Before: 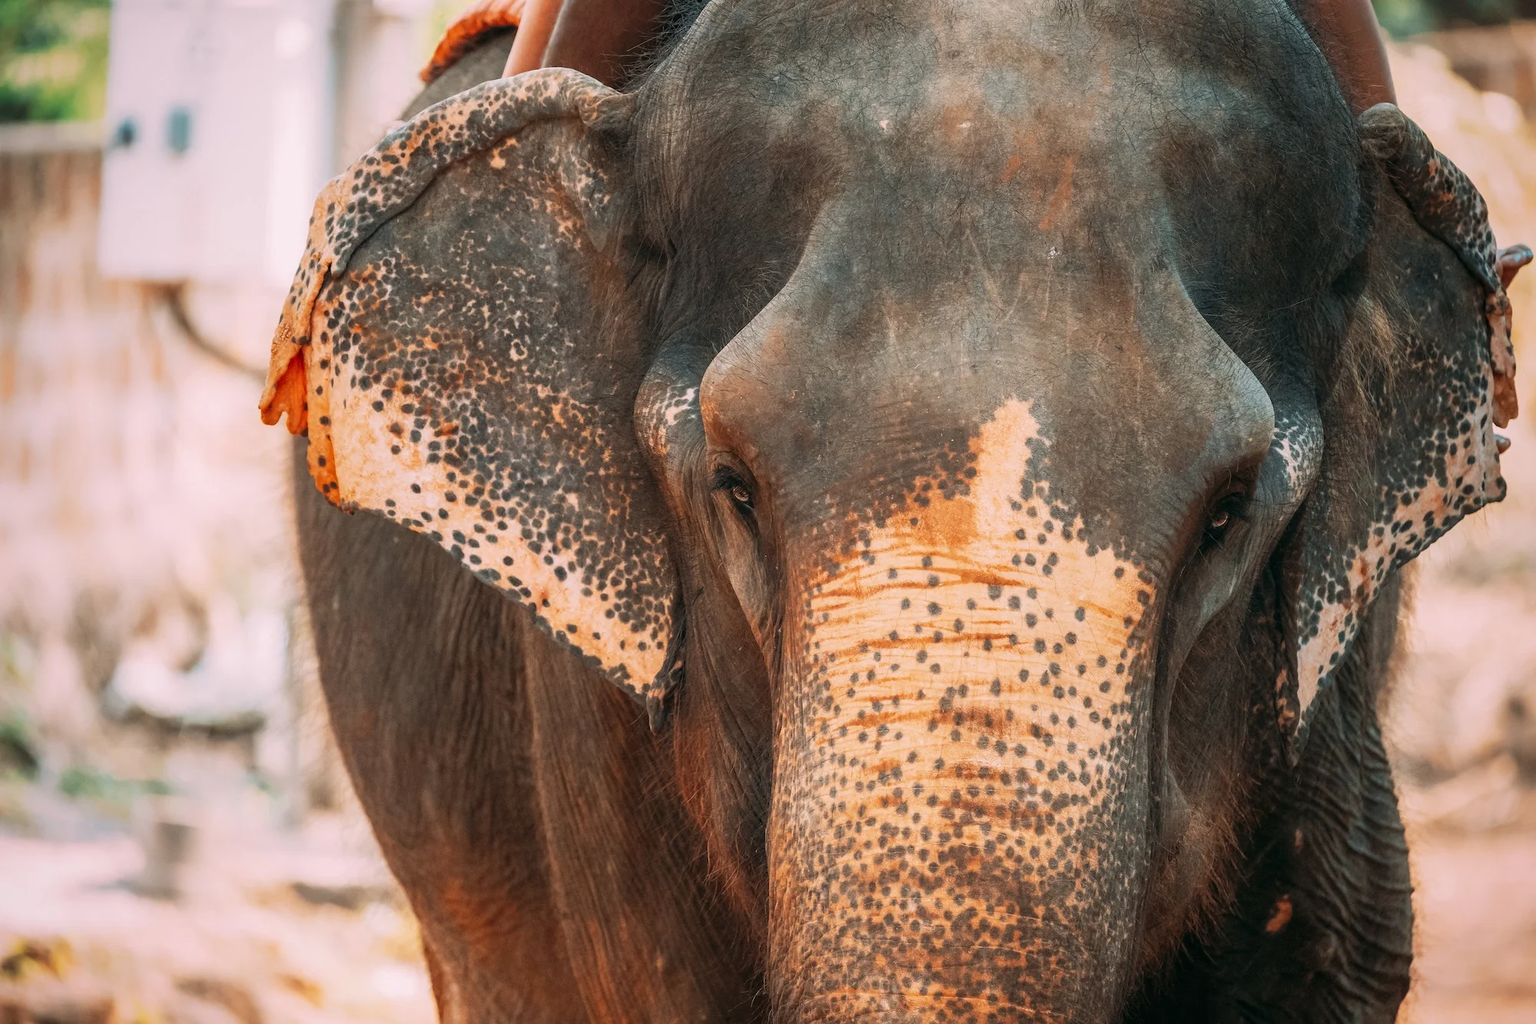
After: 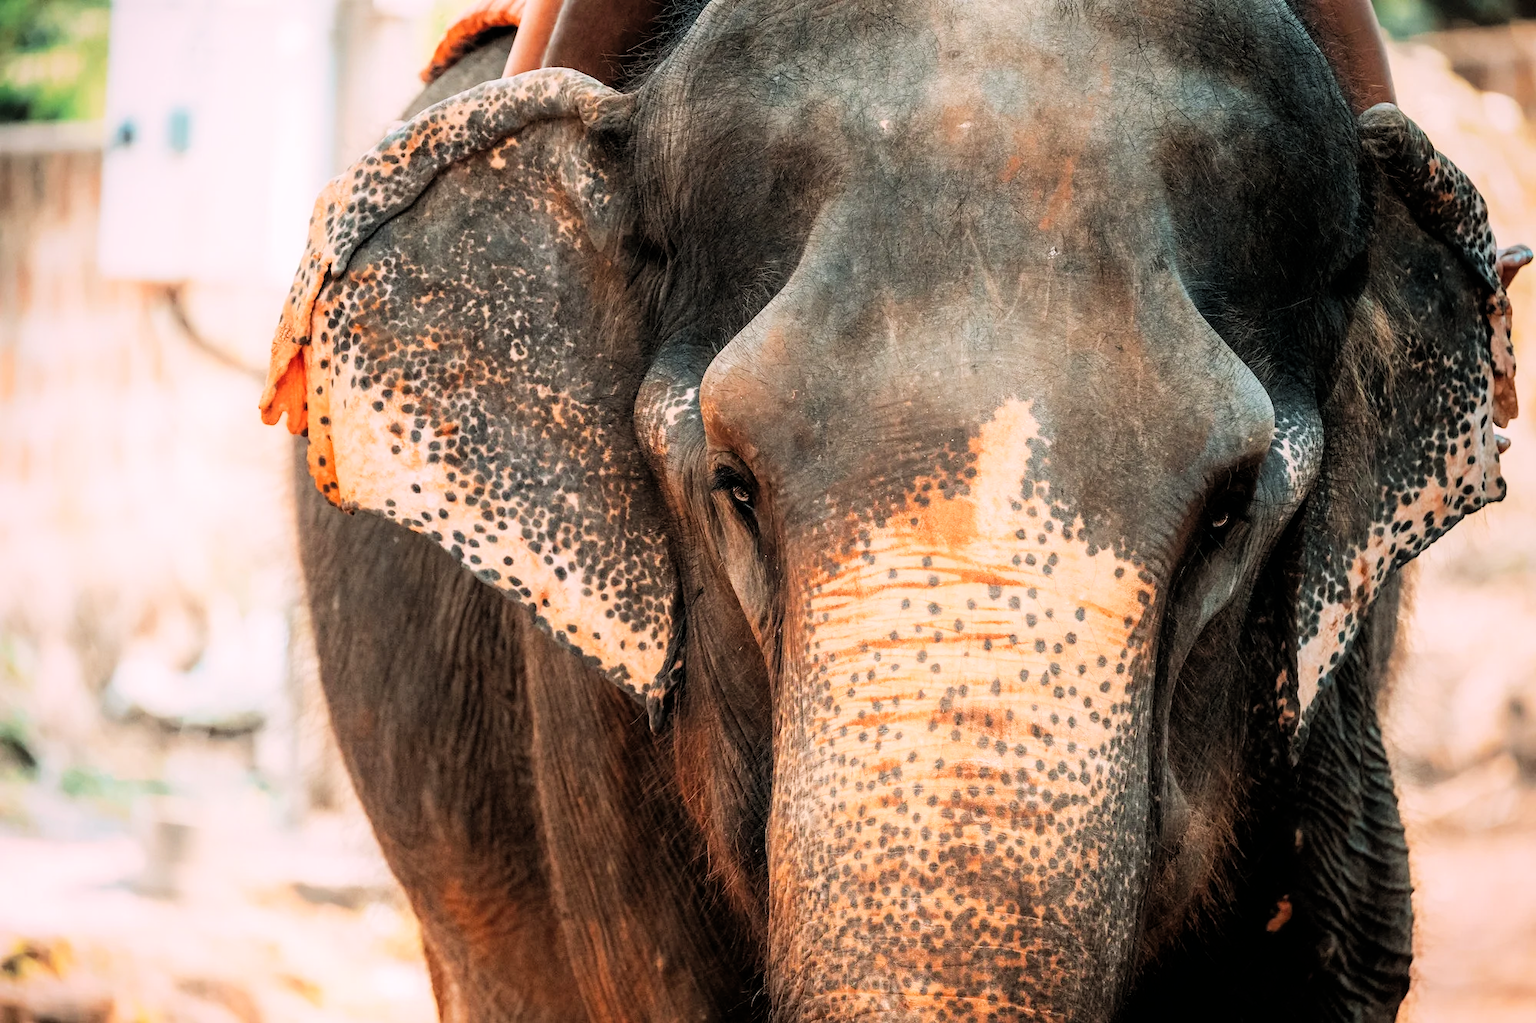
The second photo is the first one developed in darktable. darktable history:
shadows and highlights: shadows -22.98, highlights 44.79, soften with gaussian
filmic rgb: black relative exposure -5.03 EV, white relative exposure 3.97 EV, hardness 2.88, contrast 1.096, highlights saturation mix -19.18%
levels: mode automatic
